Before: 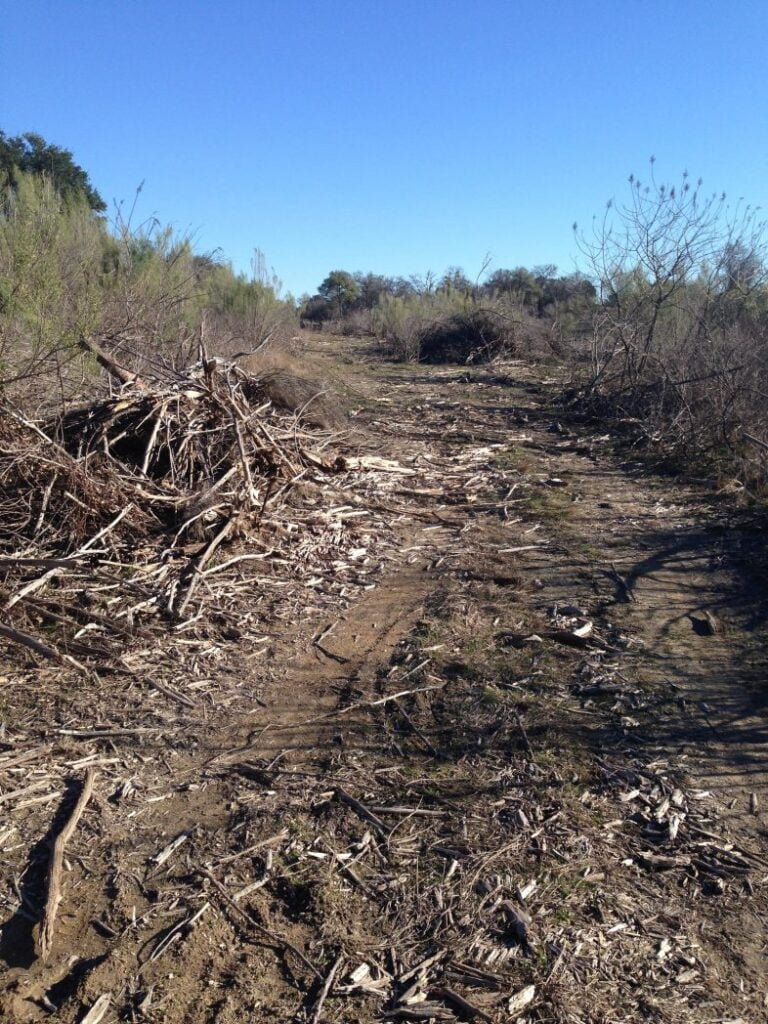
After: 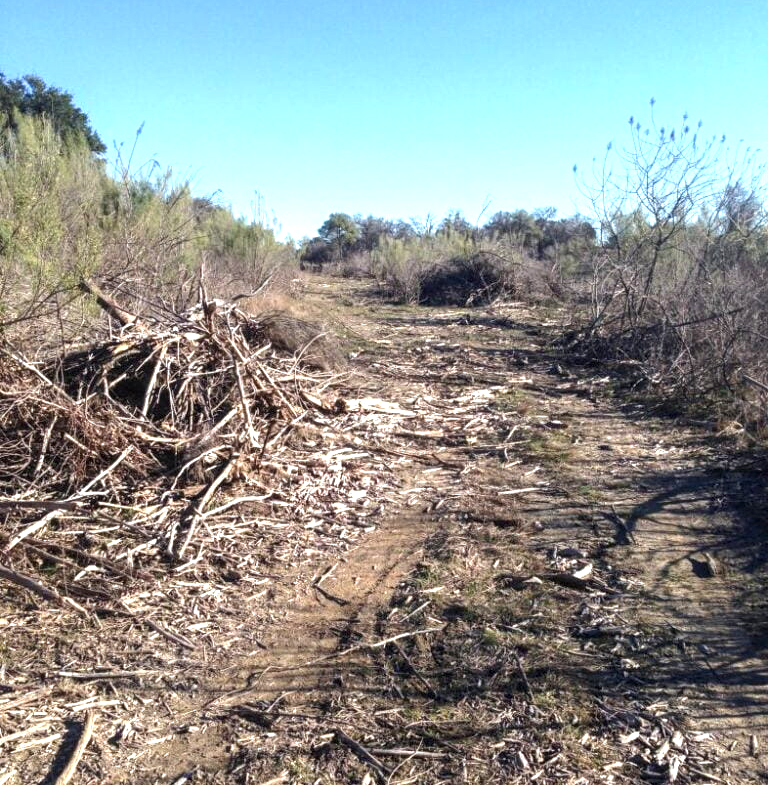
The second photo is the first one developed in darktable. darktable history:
exposure: exposure 0.935 EV, compensate highlight preservation false
crop: top 5.667%, bottom 17.637%
local contrast: on, module defaults
